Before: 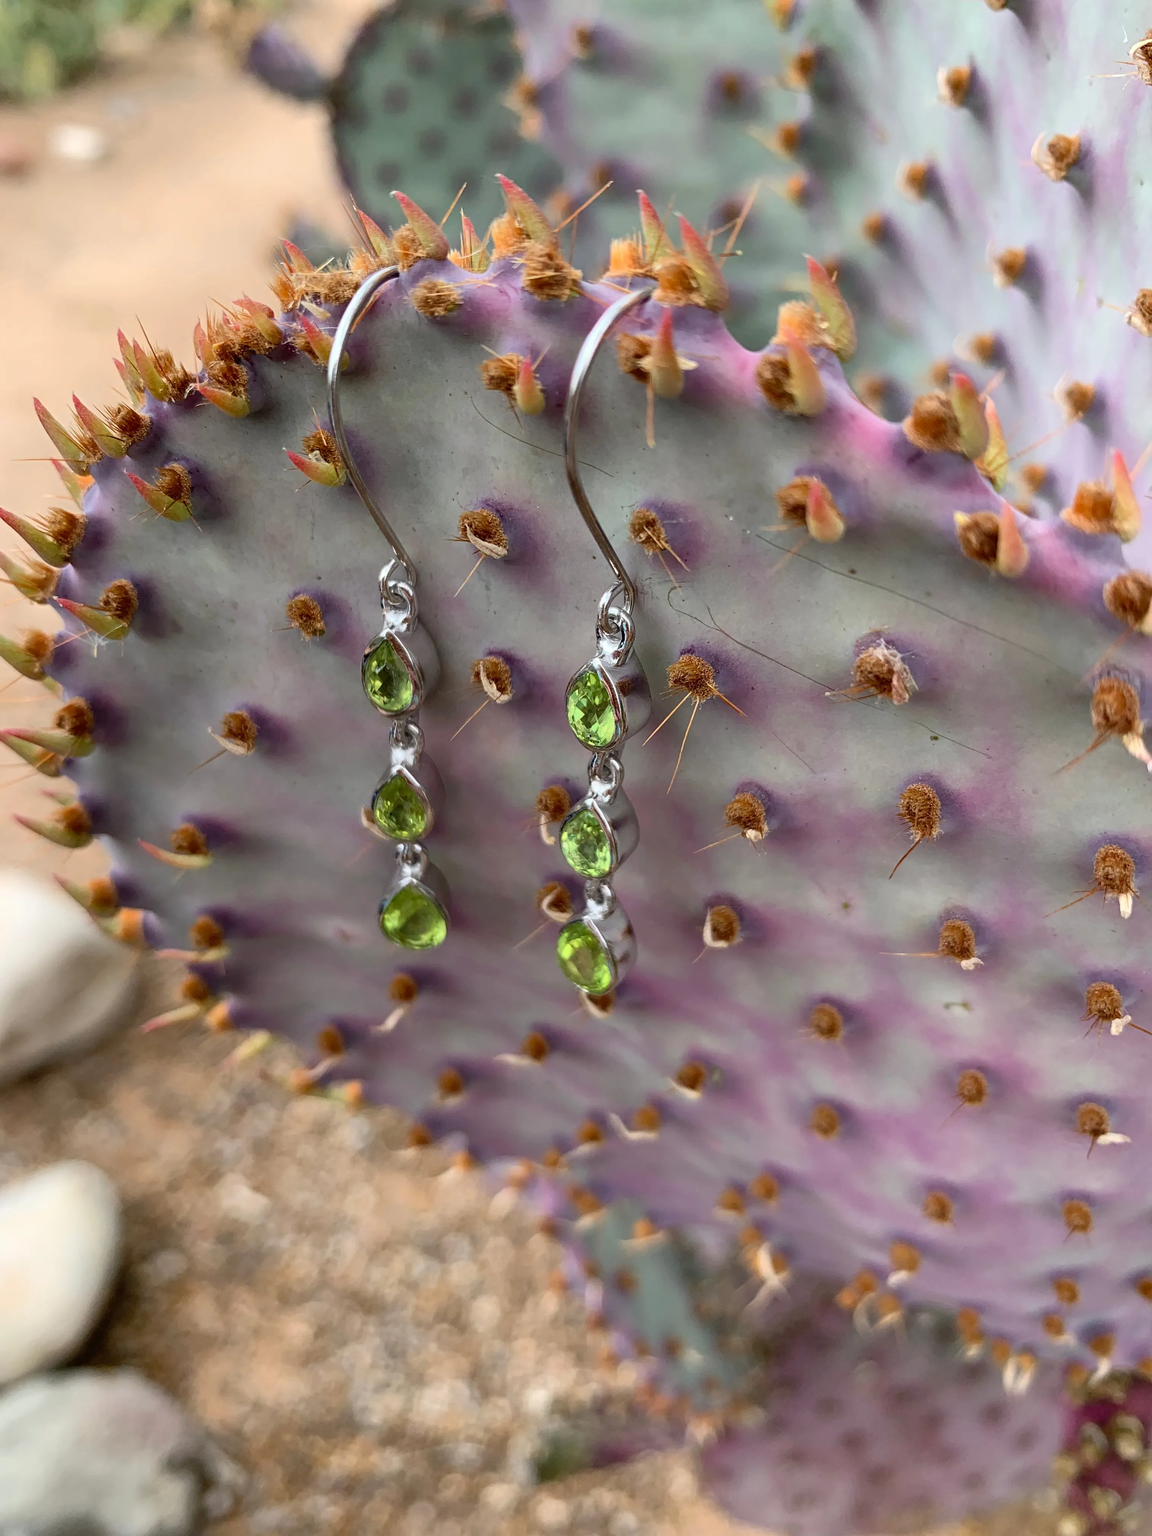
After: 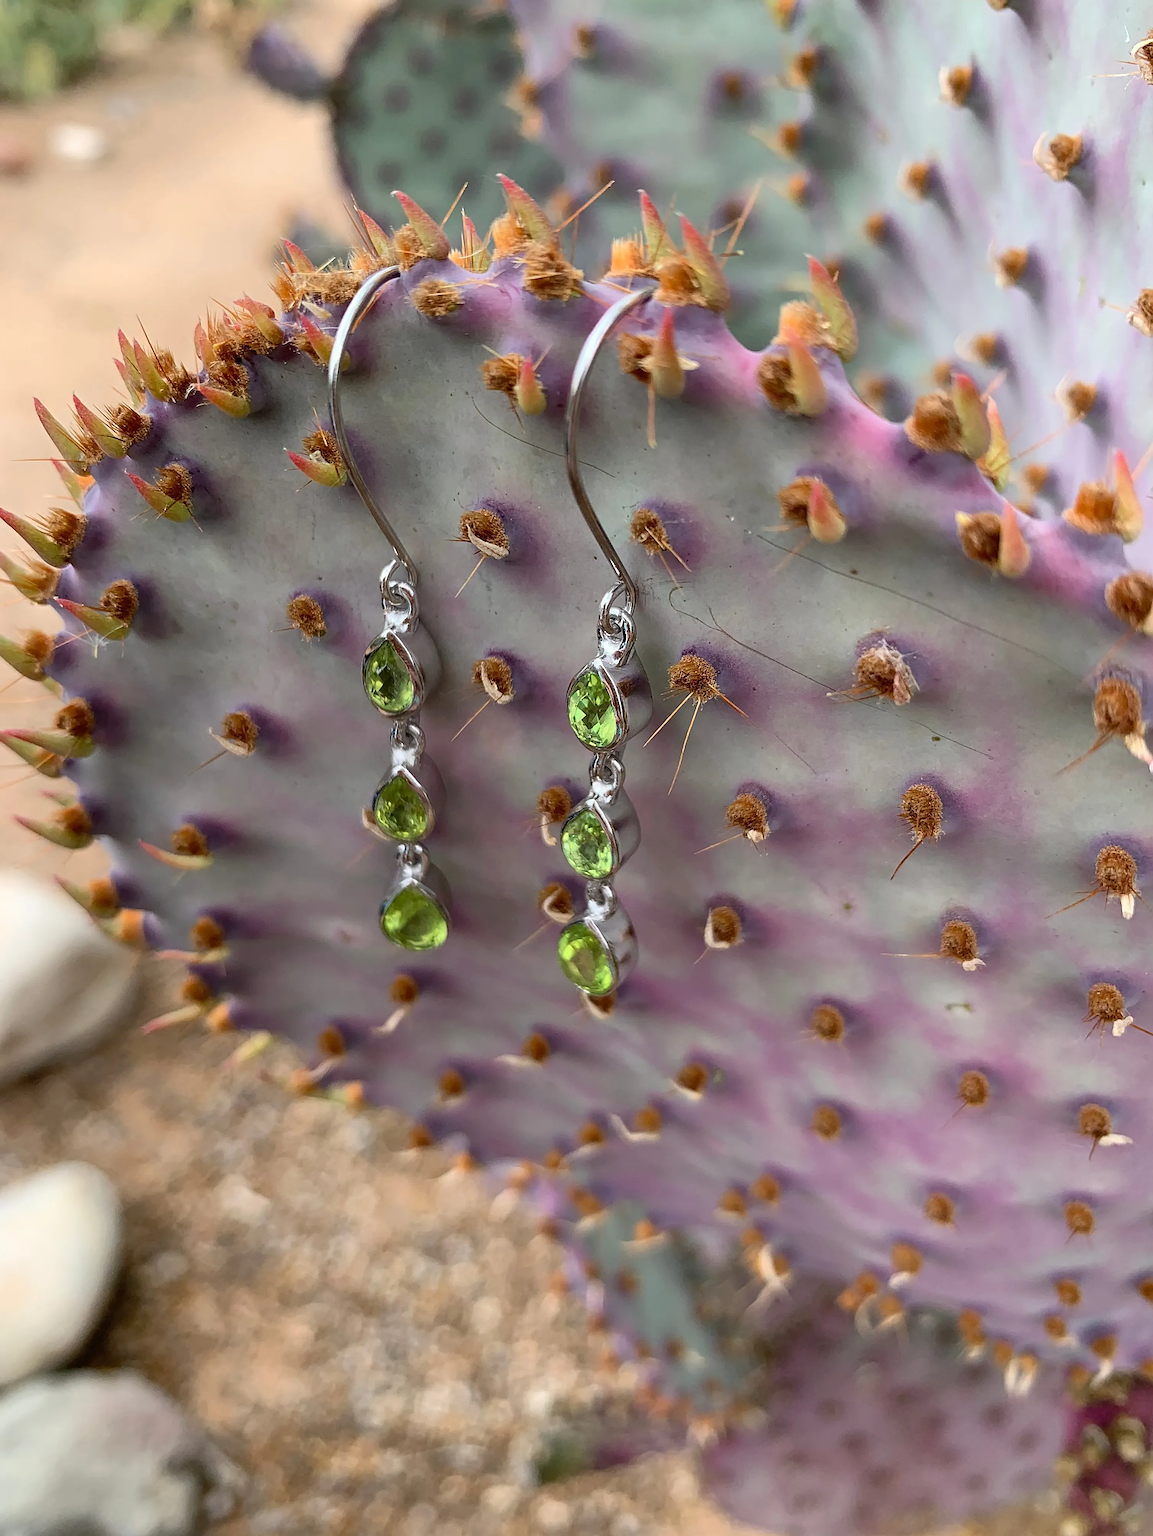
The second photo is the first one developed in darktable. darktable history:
crop: top 0.05%, bottom 0.098%
sharpen: on, module defaults
